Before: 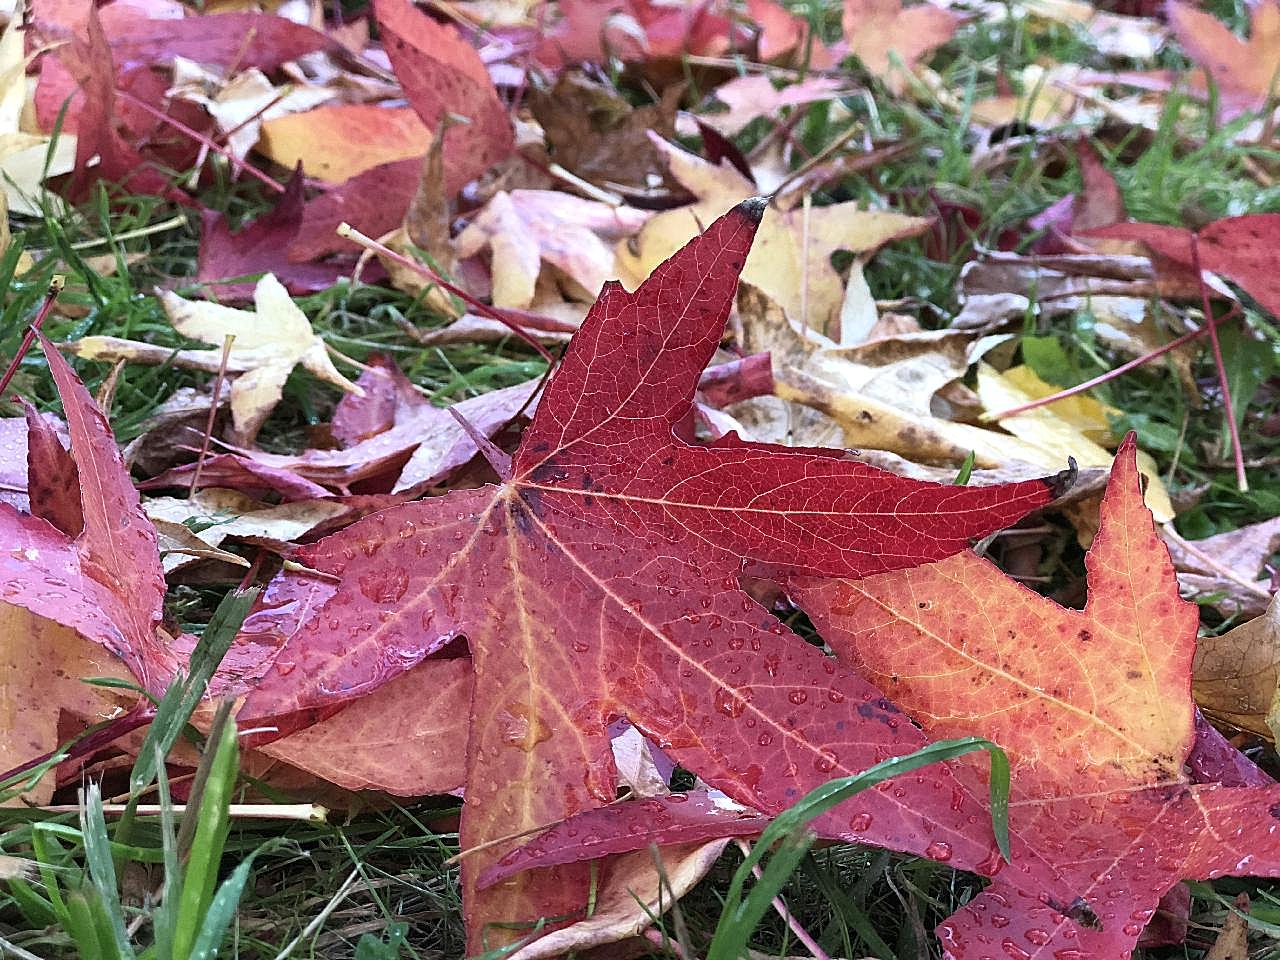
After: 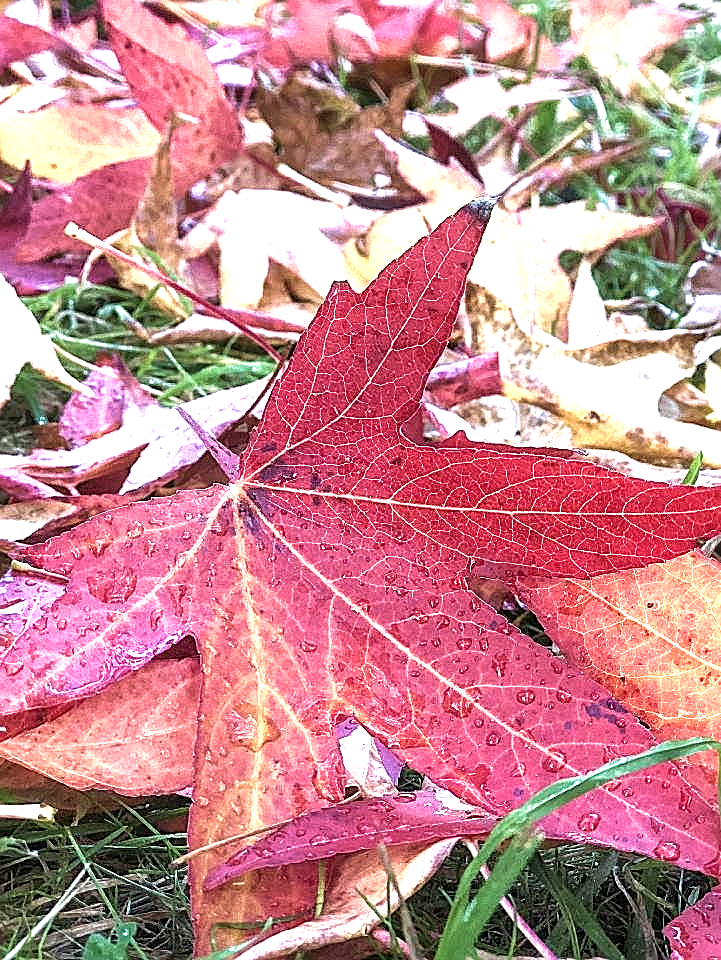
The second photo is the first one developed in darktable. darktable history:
local contrast: on, module defaults
crop: left 21.275%, right 22.356%
exposure: black level correction 0, exposure 1.101 EV, compensate highlight preservation false
sharpen: on, module defaults
velvia: strength 29.36%
